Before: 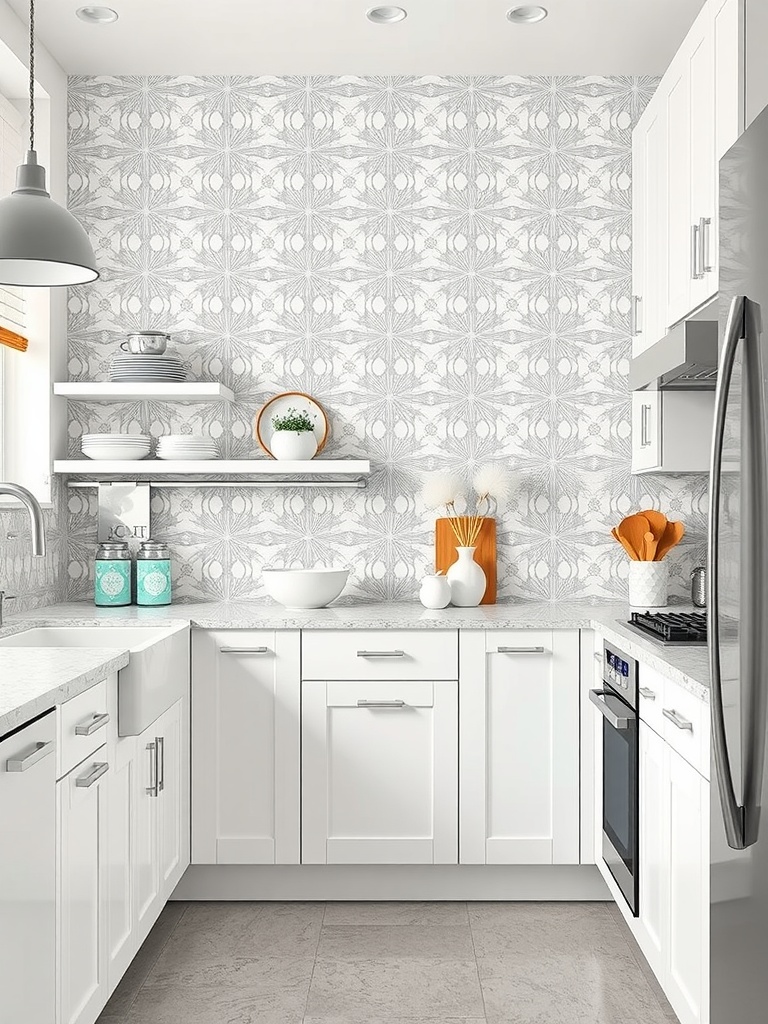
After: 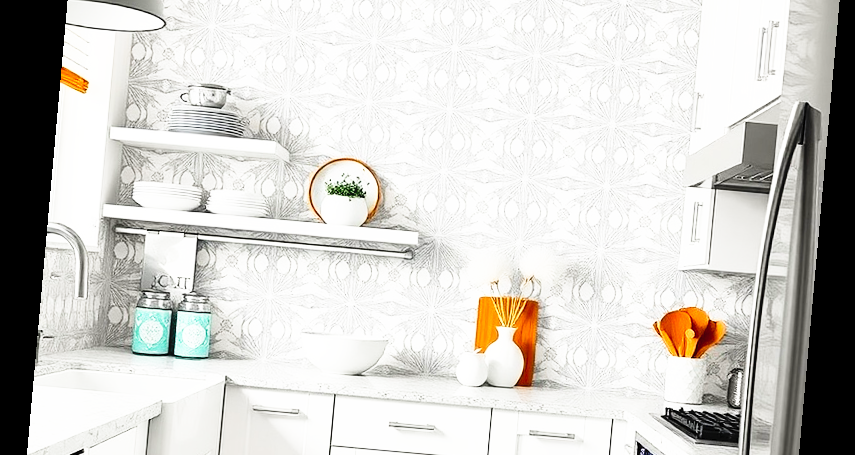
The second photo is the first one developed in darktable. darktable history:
rotate and perspective: rotation 5.12°, automatic cropping off
crop and rotate: top 23.84%, bottom 34.294%
tone curve: curves: ch0 [(0, 0) (0.003, 0.03) (0.011, 0.022) (0.025, 0.018) (0.044, 0.031) (0.069, 0.035) (0.1, 0.04) (0.136, 0.046) (0.177, 0.063) (0.224, 0.087) (0.277, 0.15) (0.335, 0.252) (0.399, 0.354) (0.468, 0.475) (0.543, 0.602) (0.623, 0.73) (0.709, 0.856) (0.801, 0.945) (0.898, 0.987) (1, 1)], preserve colors none
